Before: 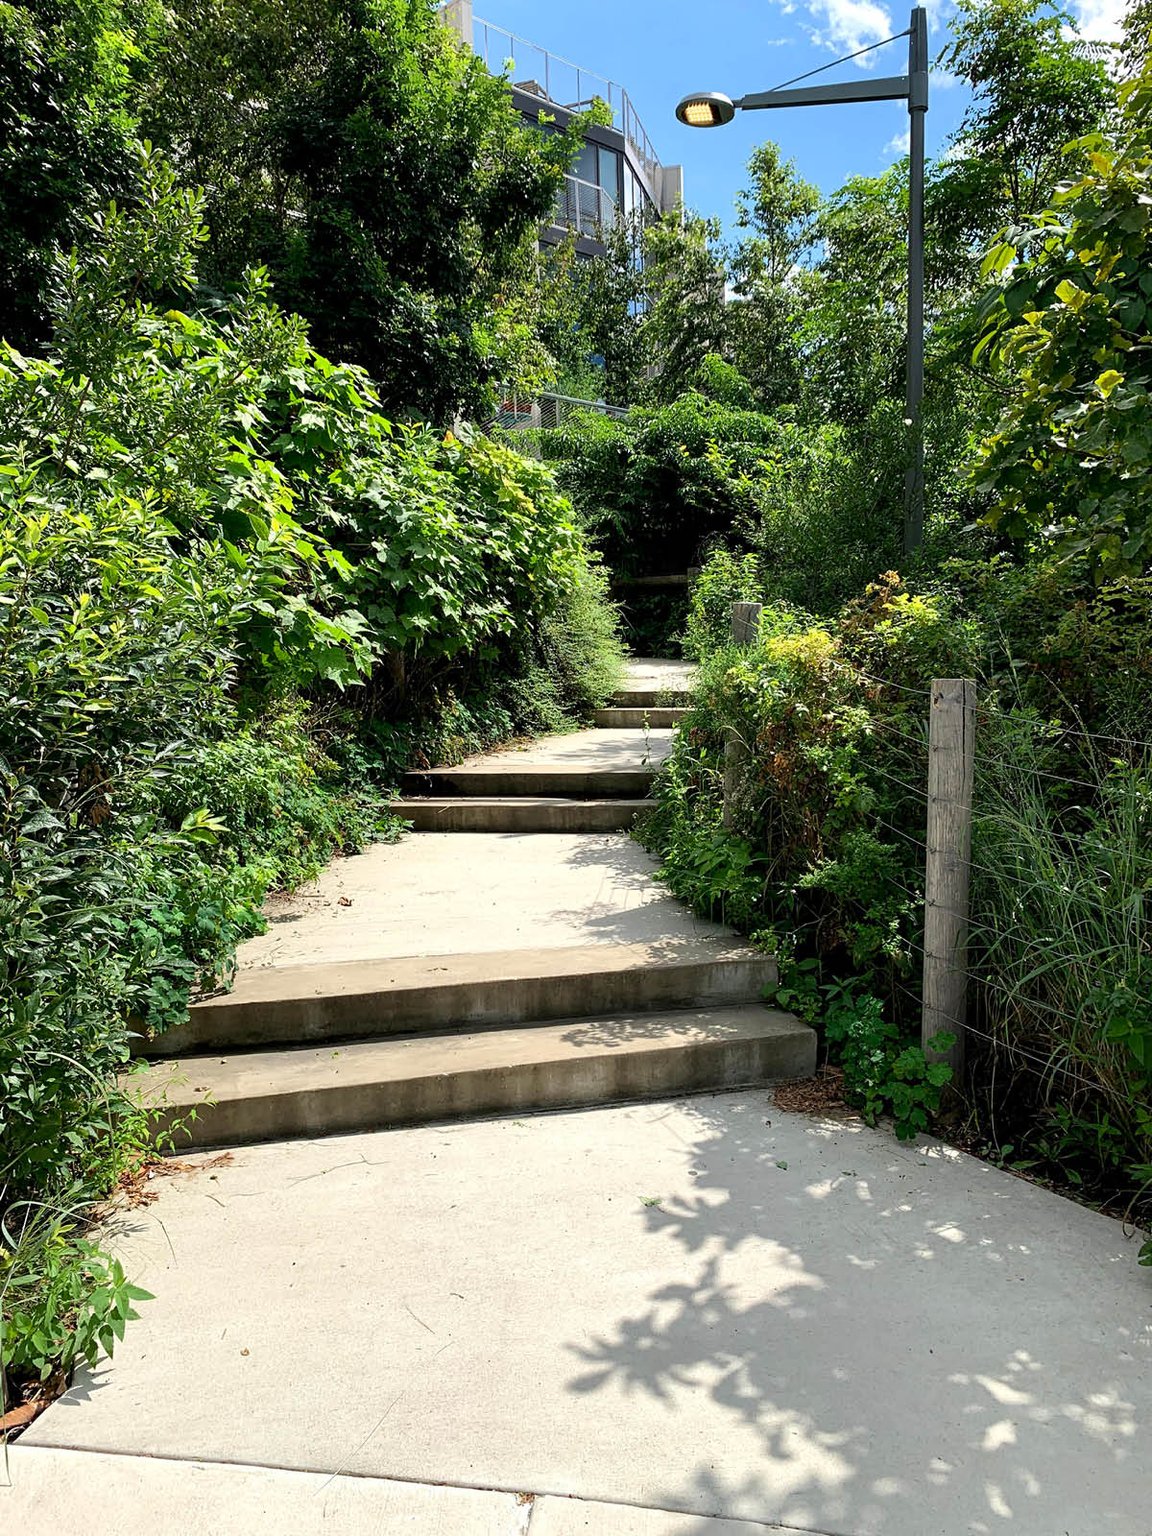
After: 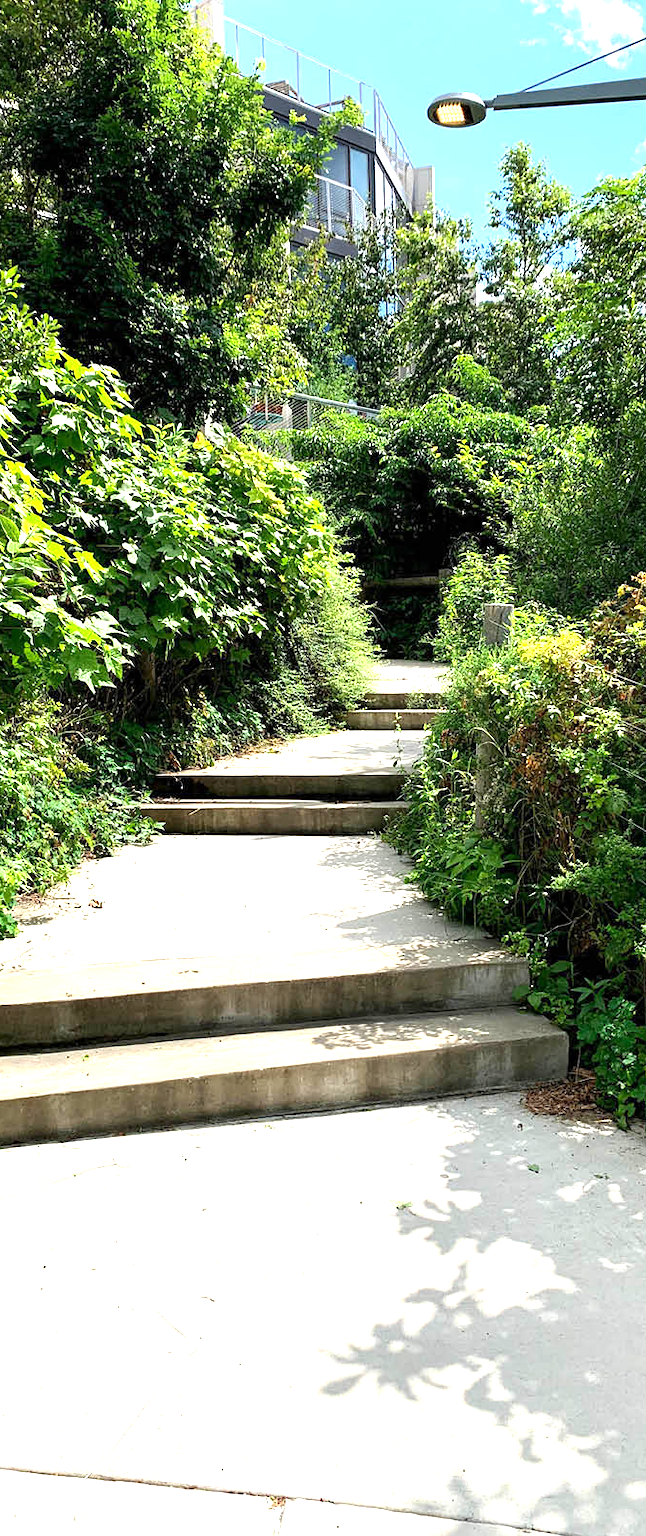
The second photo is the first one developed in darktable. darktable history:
exposure: exposure 1 EV, compensate highlight preservation false
crop: left 21.674%, right 22.086%
